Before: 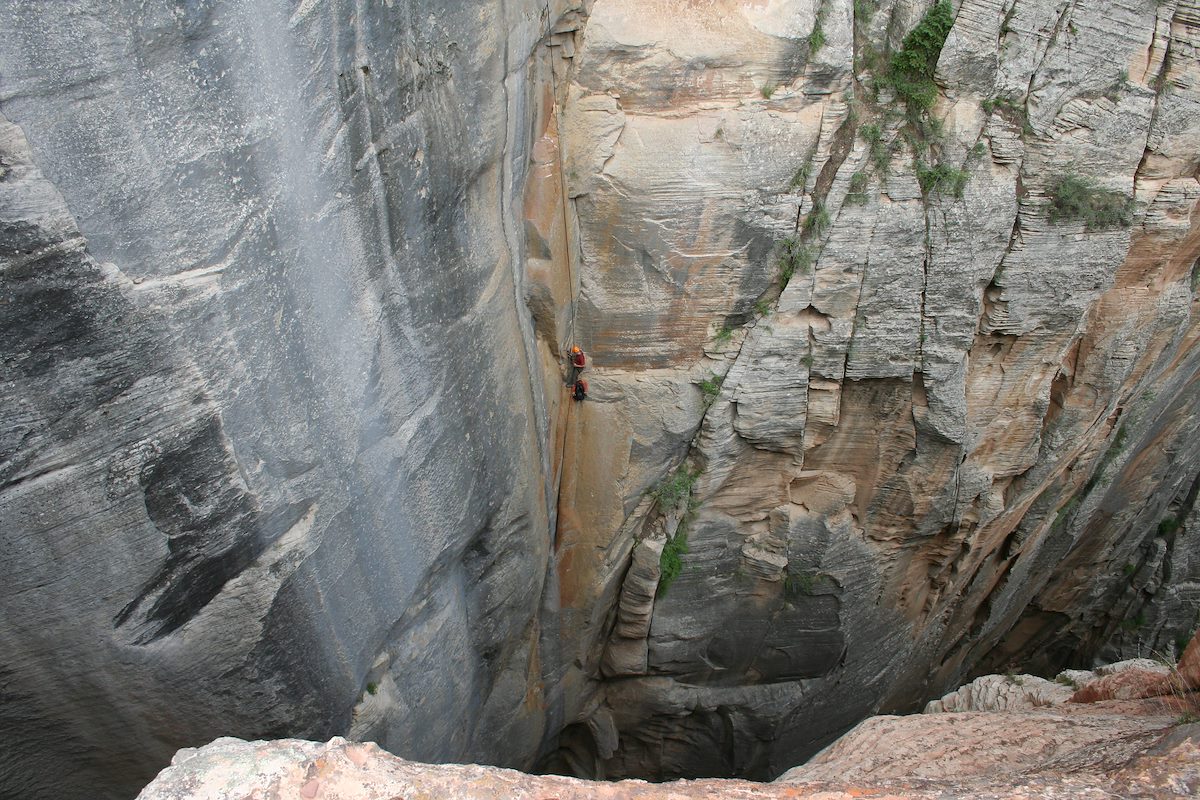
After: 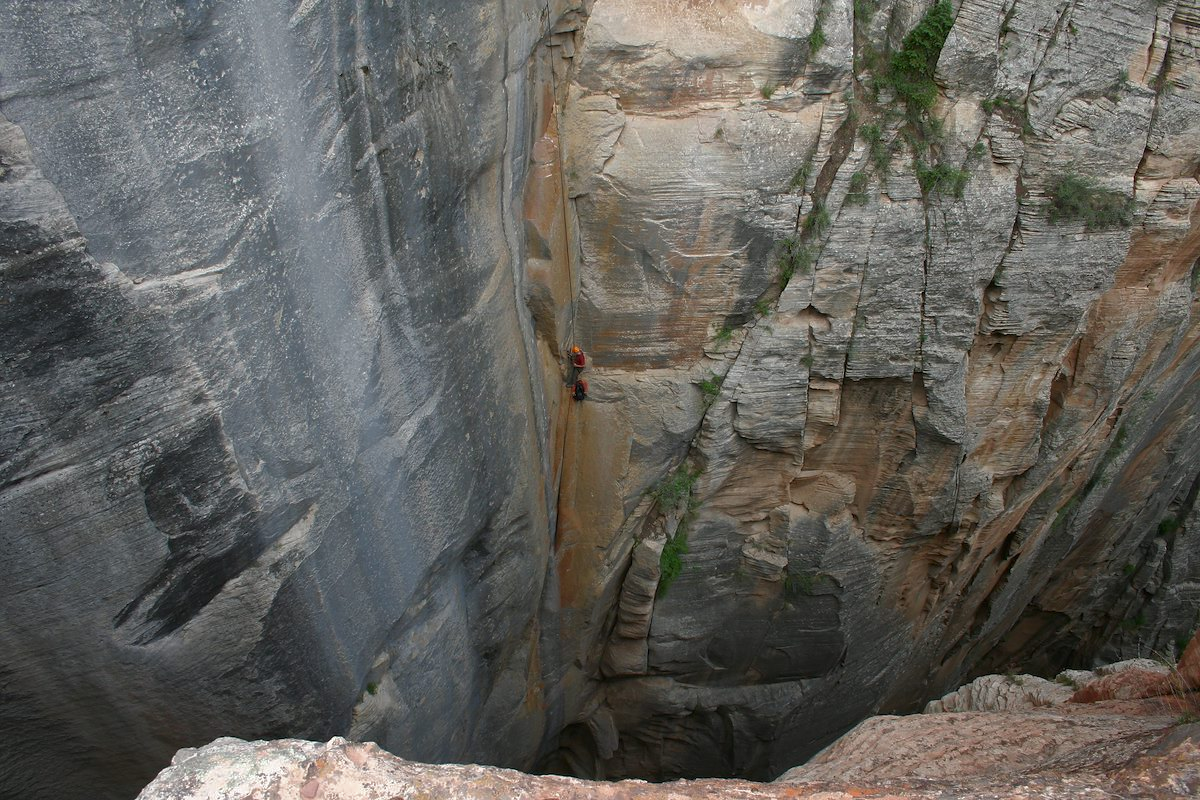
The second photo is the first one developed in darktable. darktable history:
tone curve: curves: ch0 [(0, 0) (0.797, 0.684) (1, 1)], color space Lab, independent channels, preserve colors none
